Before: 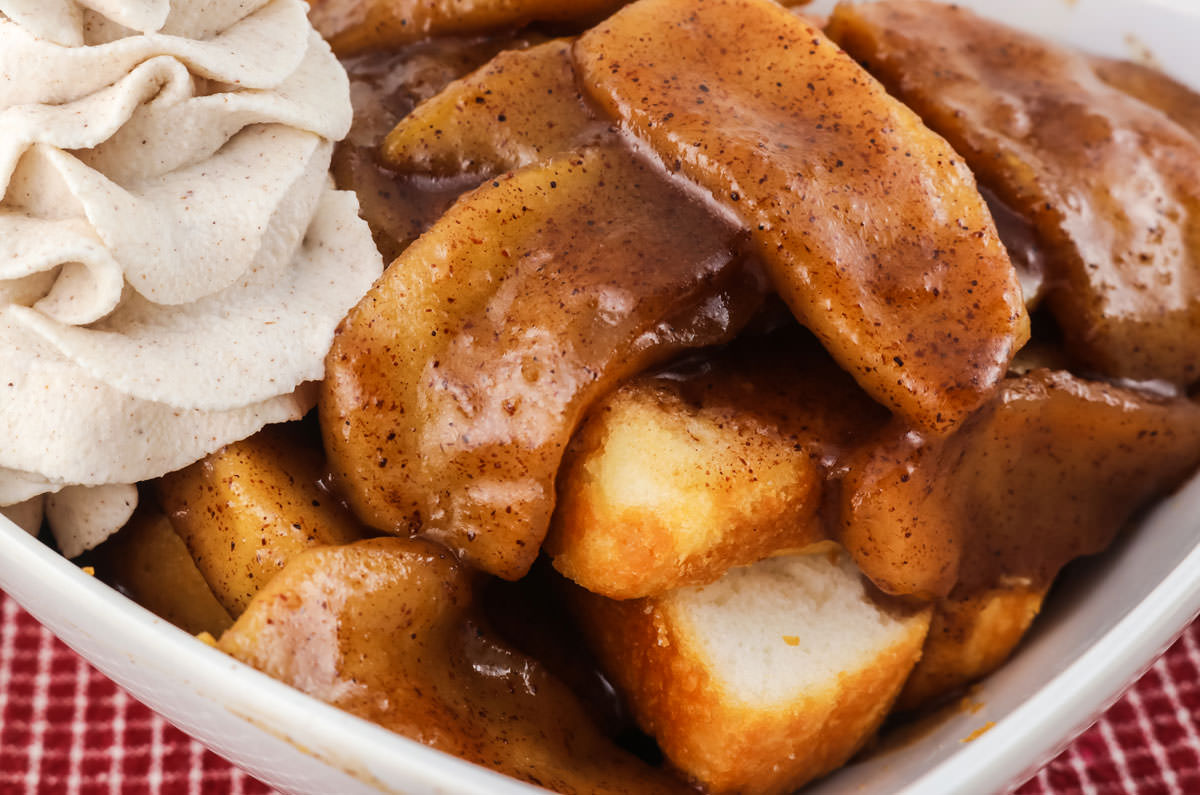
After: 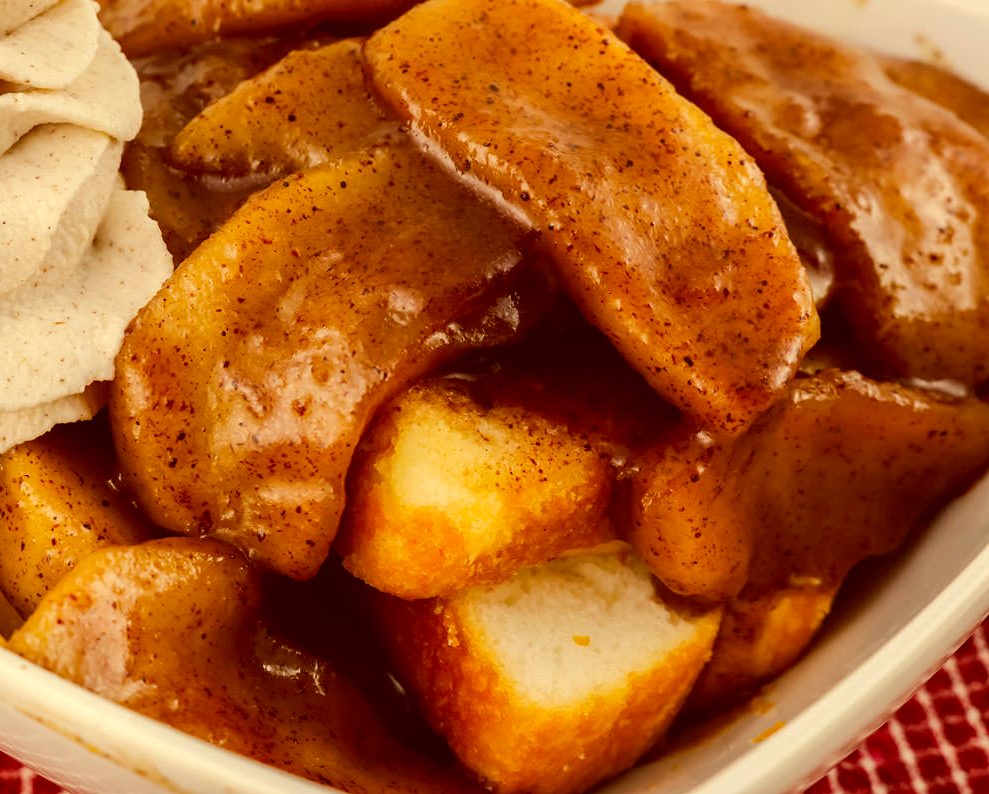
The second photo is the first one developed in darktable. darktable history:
crop: left 17.546%, bottom 0.027%
color correction: highlights a* 1.02, highlights b* 23.57, shadows a* 16.04, shadows b* 24.59
haze removal: compatibility mode true, adaptive false
